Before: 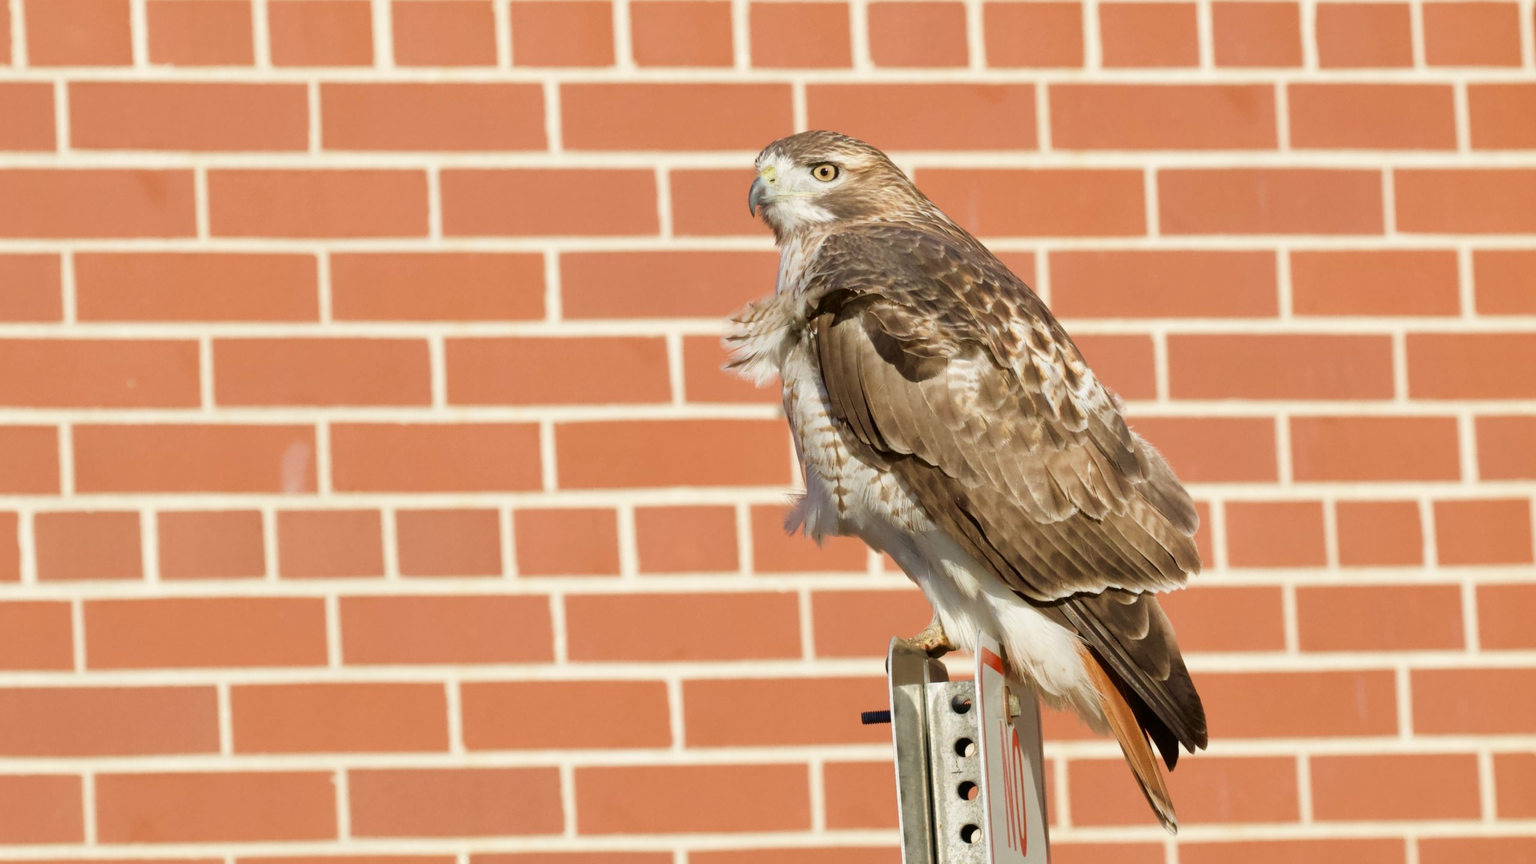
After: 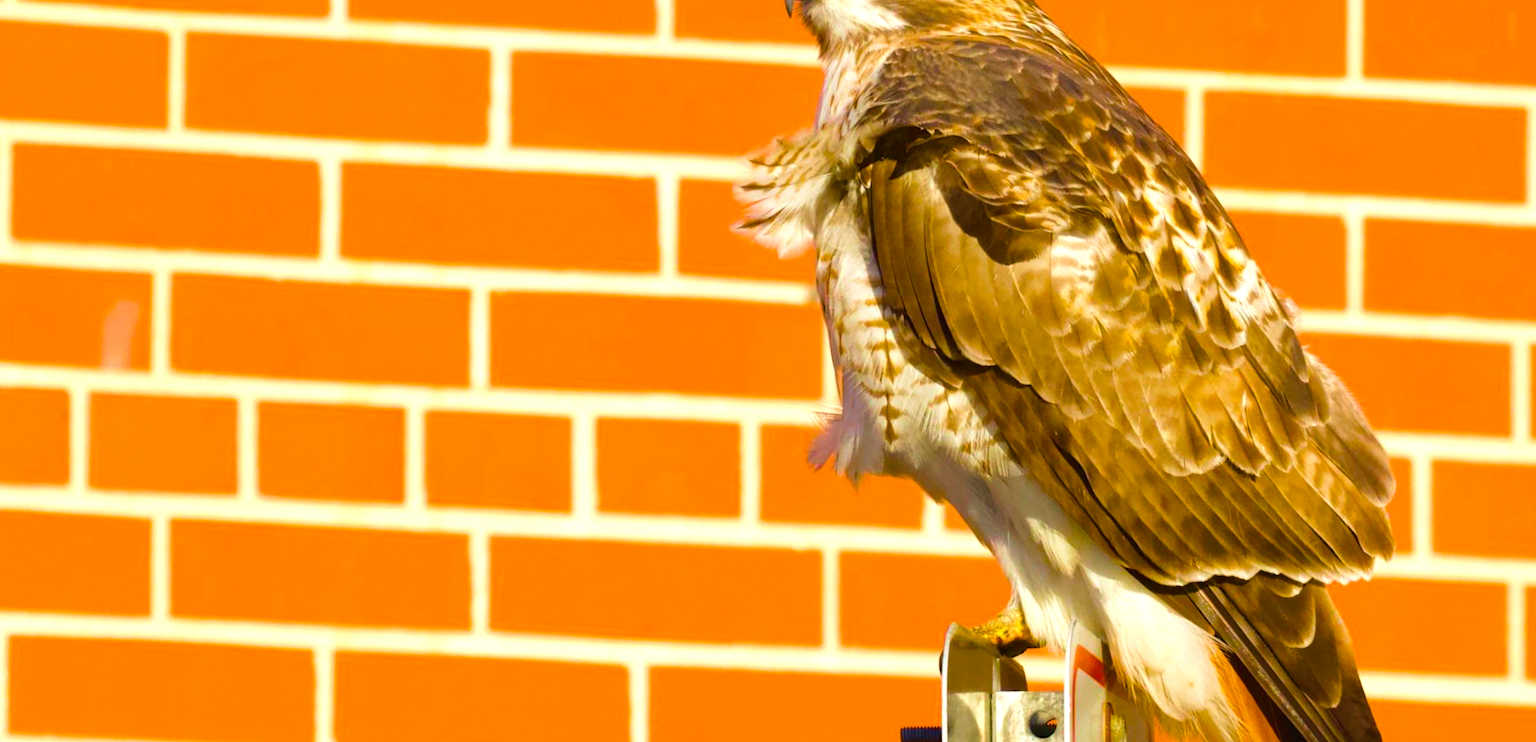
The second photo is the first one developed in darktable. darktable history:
velvia: on, module defaults
color balance rgb: power › chroma 0.323%, power › hue 25.02°, linear chroma grading › shadows 10.124%, linear chroma grading › highlights 11.061%, linear chroma grading › global chroma 15.555%, linear chroma grading › mid-tones 14.582%, perceptual saturation grading › global saturation 30.415%, perceptual brilliance grading › highlights 10.311%, perceptual brilliance grading › mid-tones 5.568%, global vibrance 45.335%
crop and rotate: angle -3.43°, left 9.854%, top 20.959%, right 12.272%, bottom 12.097%
exposure: black level correction -0.003, exposure 0.046 EV, compensate highlight preservation false
